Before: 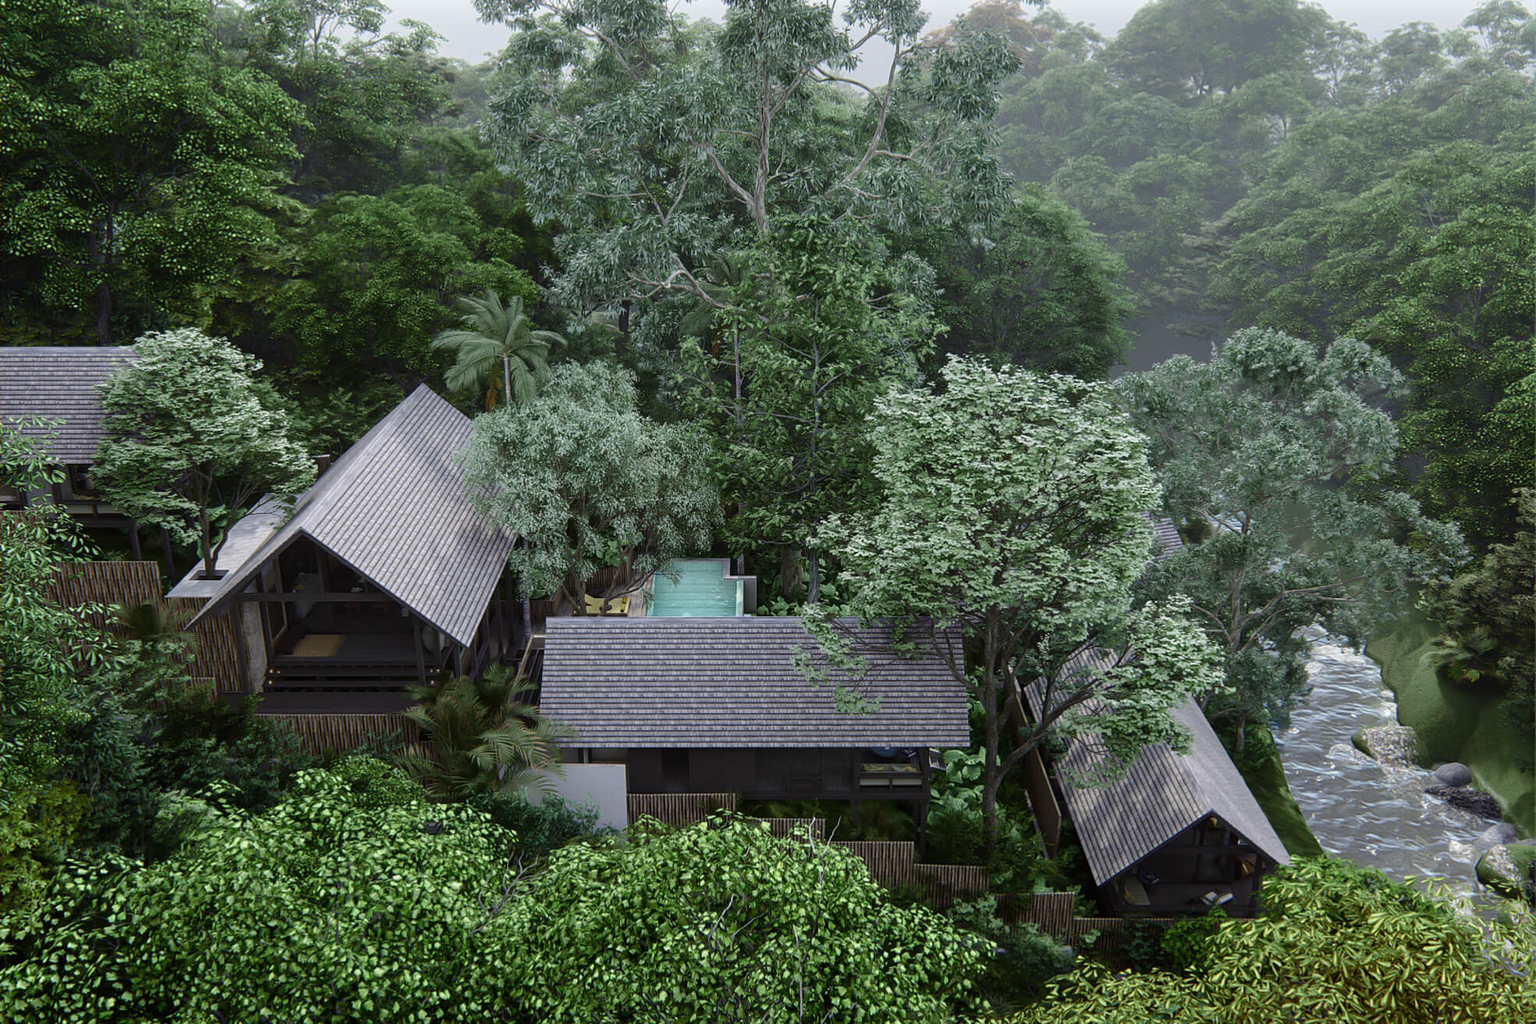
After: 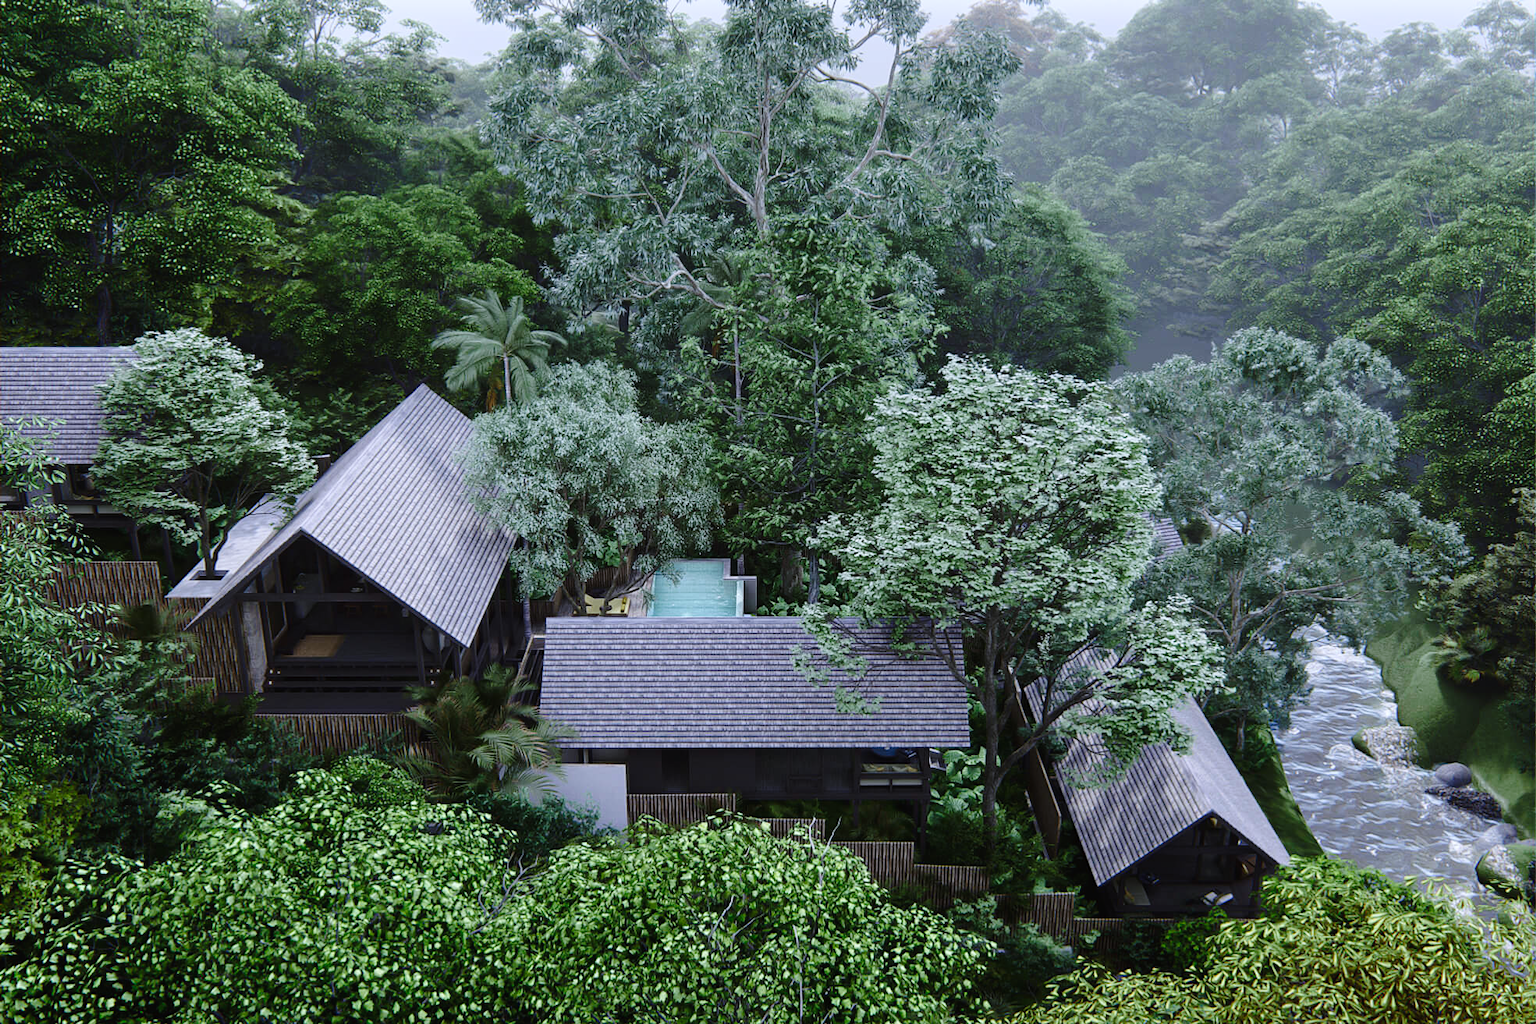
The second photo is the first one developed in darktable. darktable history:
tone curve: curves: ch0 [(0, 0) (0.003, 0.015) (0.011, 0.019) (0.025, 0.026) (0.044, 0.041) (0.069, 0.057) (0.1, 0.085) (0.136, 0.116) (0.177, 0.158) (0.224, 0.215) (0.277, 0.286) (0.335, 0.367) (0.399, 0.452) (0.468, 0.534) (0.543, 0.612) (0.623, 0.698) (0.709, 0.775) (0.801, 0.858) (0.898, 0.928) (1, 1)], preserve colors none
white balance: red 0.967, blue 1.119, emerald 0.756
